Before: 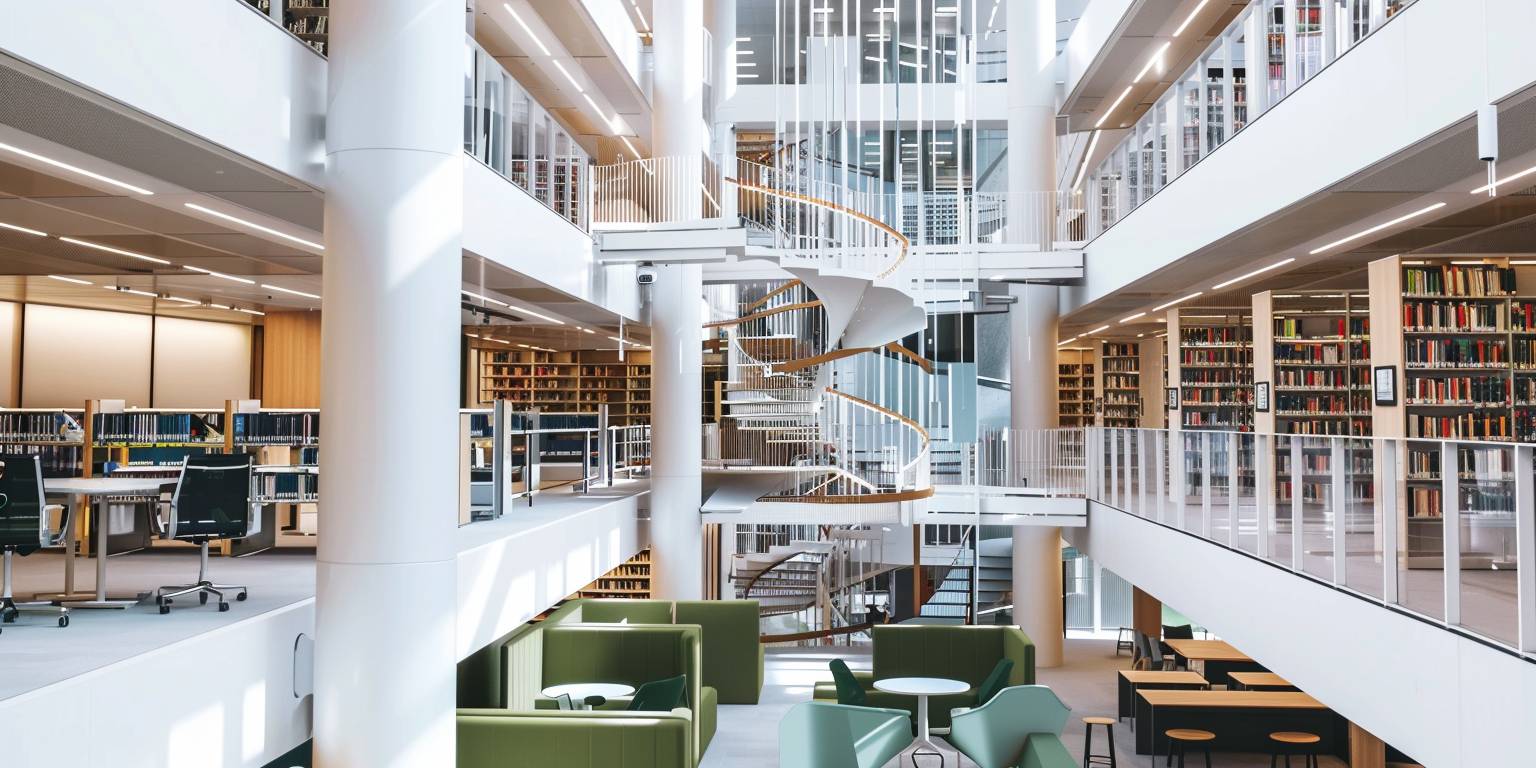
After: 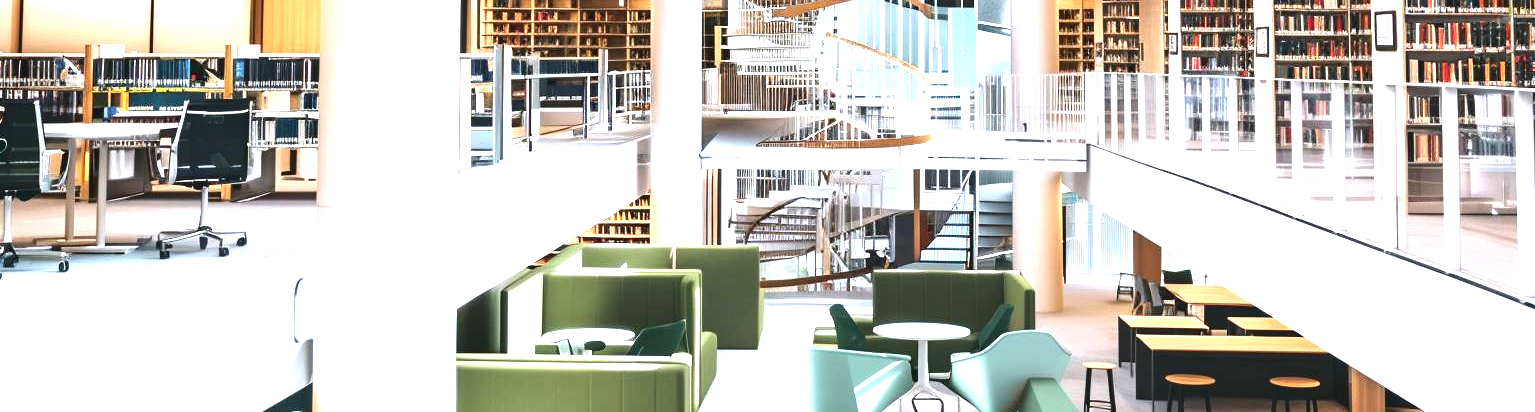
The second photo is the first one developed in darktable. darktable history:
exposure: black level correction 0, exposure 1 EV, compensate exposure bias true, compensate highlight preservation false
crop and rotate: top 46.237%
tone equalizer: -8 EV -0.417 EV, -7 EV -0.389 EV, -6 EV -0.333 EV, -5 EV -0.222 EV, -3 EV 0.222 EV, -2 EV 0.333 EV, -1 EV 0.389 EV, +0 EV 0.417 EV, edges refinement/feathering 500, mask exposure compensation -1.57 EV, preserve details no
